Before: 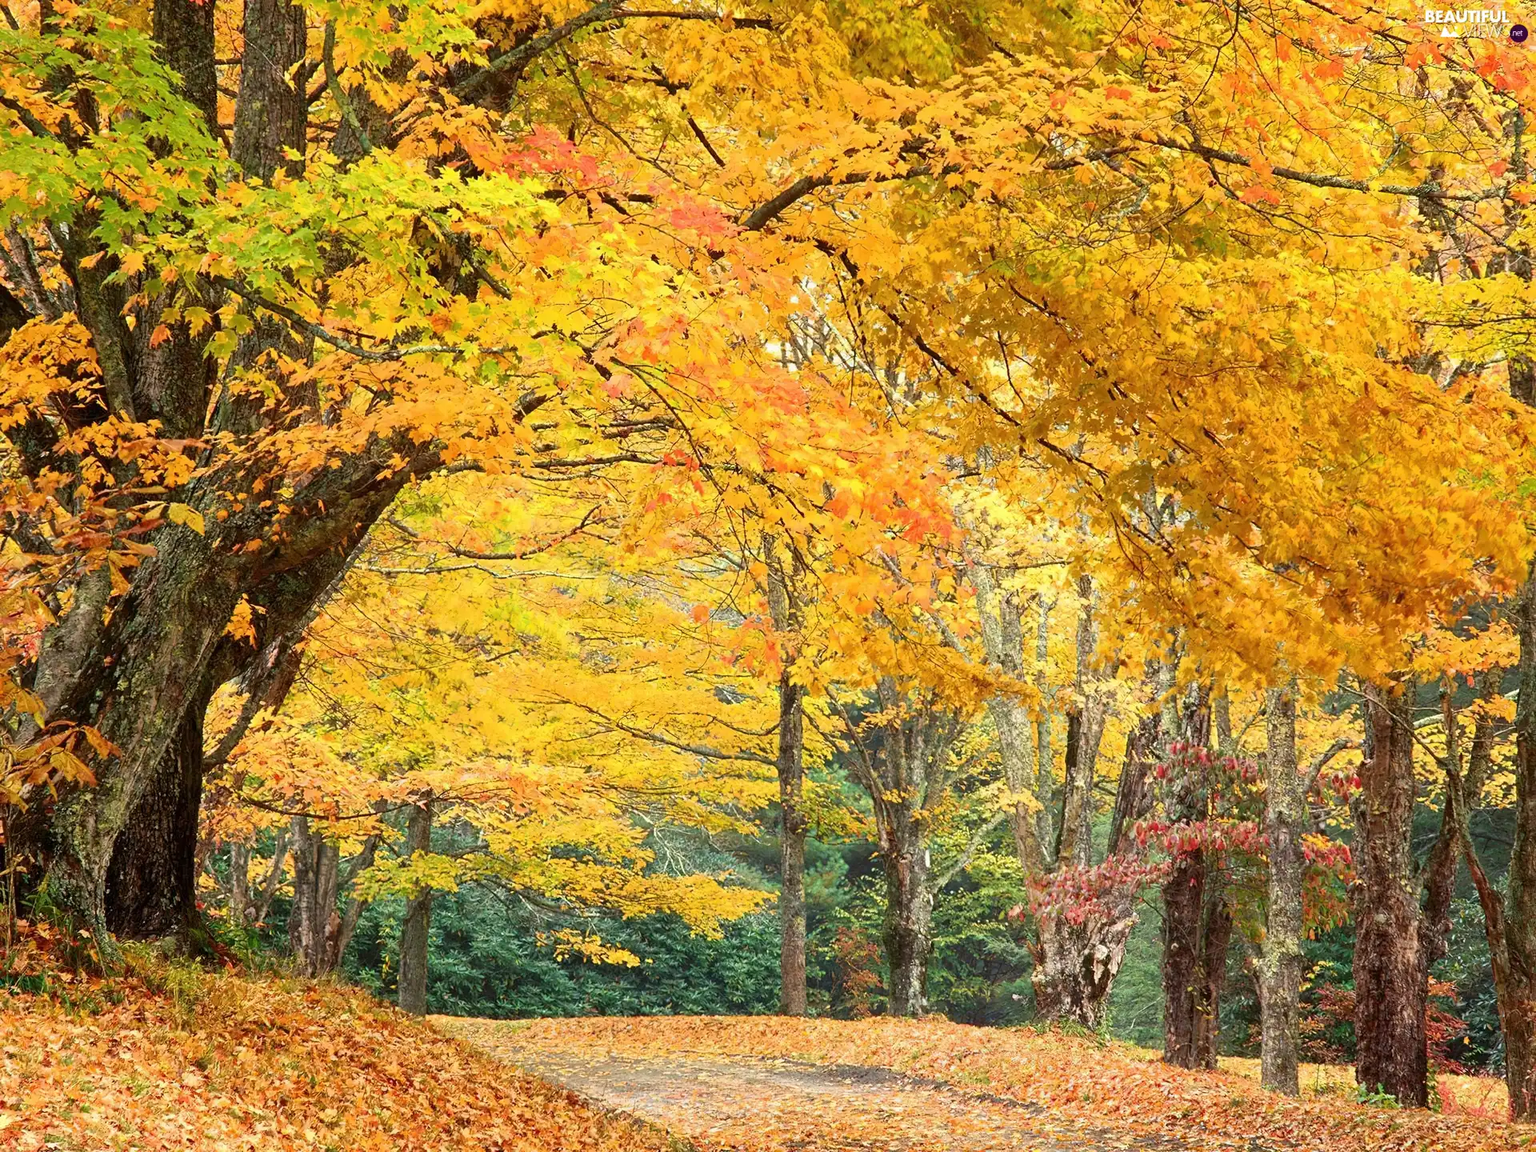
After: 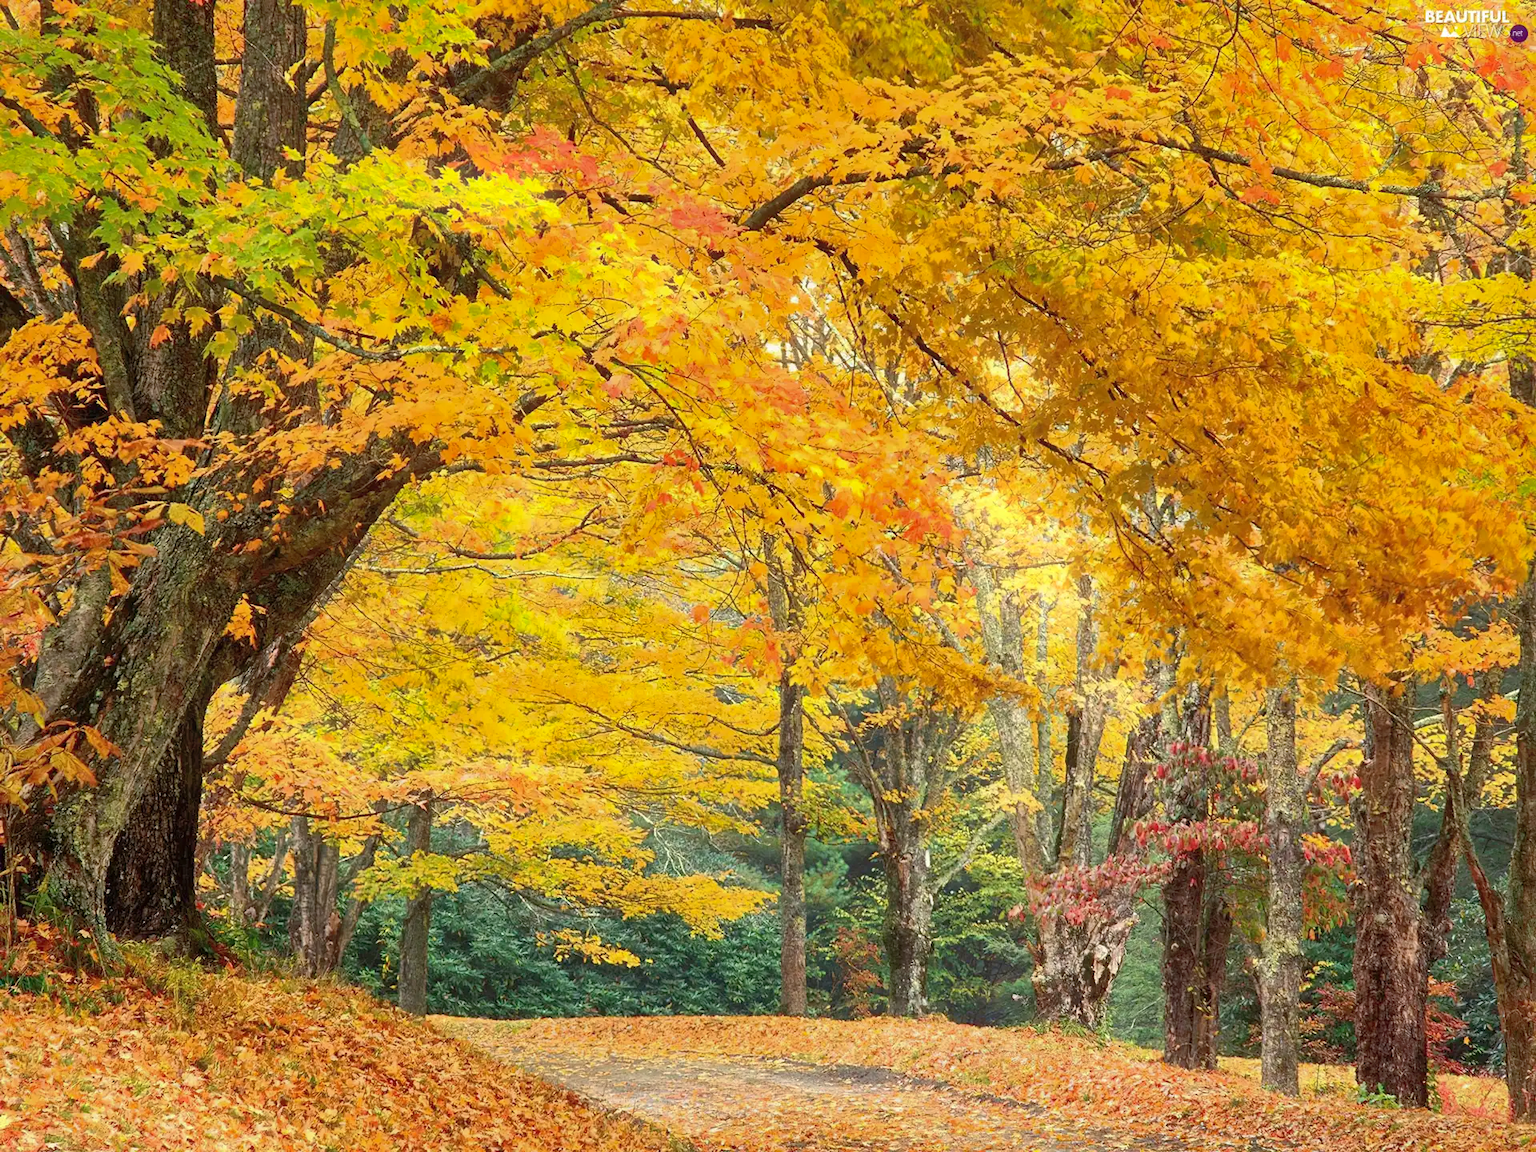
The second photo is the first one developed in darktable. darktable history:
bloom: size 5%, threshold 95%, strength 15%
shadows and highlights: on, module defaults
